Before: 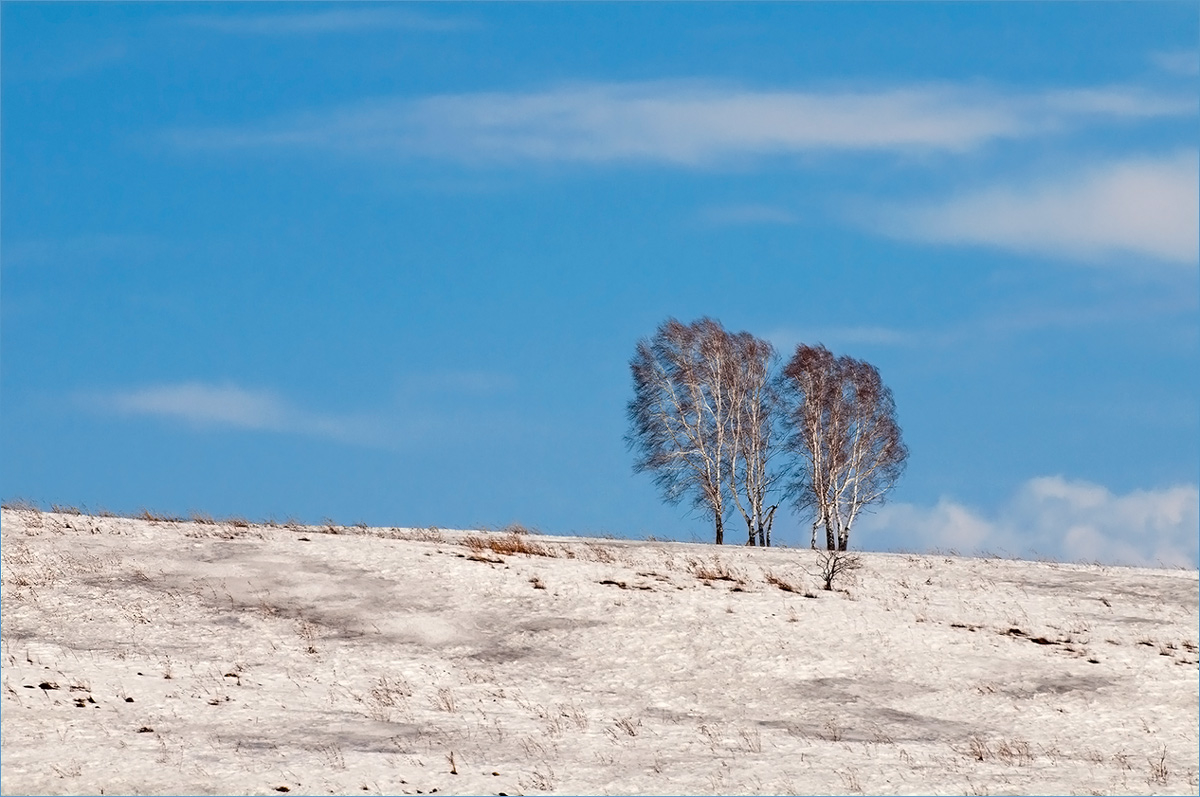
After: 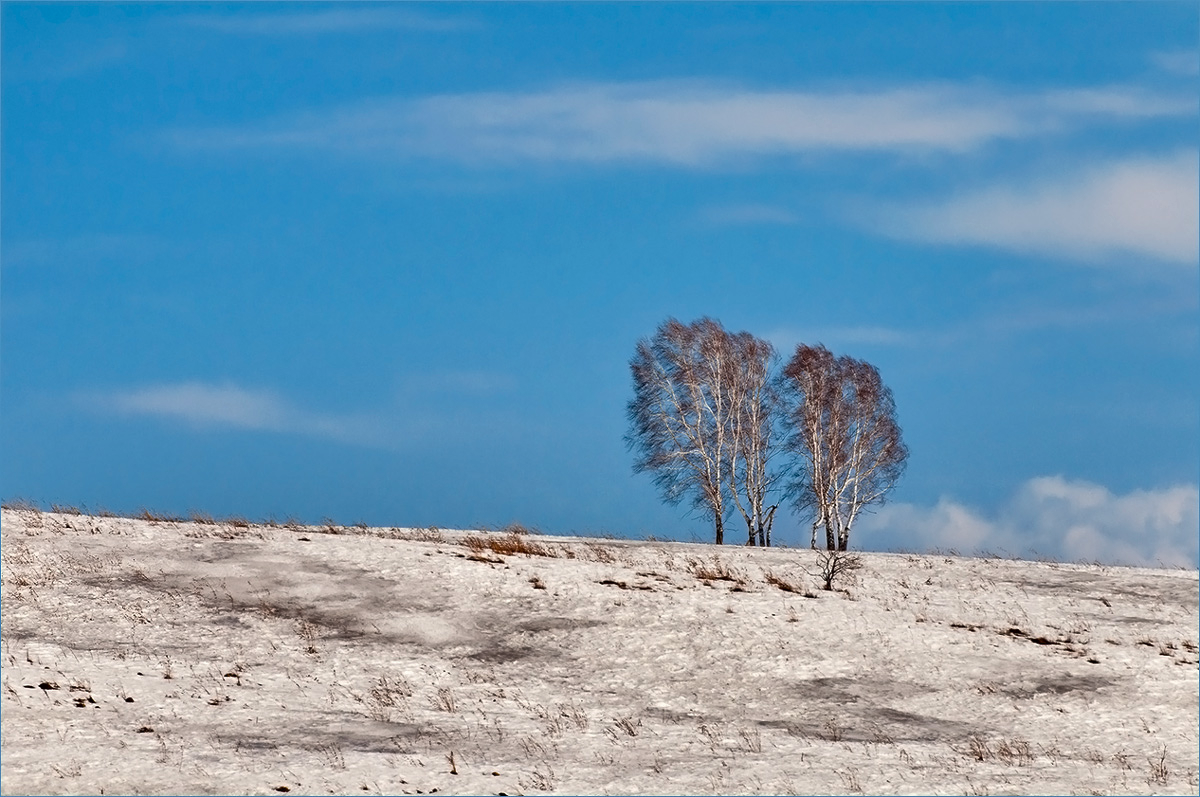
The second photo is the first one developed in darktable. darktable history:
shadows and highlights: radius 108.92, shadows 45.32, highlights -67.09, highlights color adjustment 49.88%, low approximation 0.01, soften with gaussian
